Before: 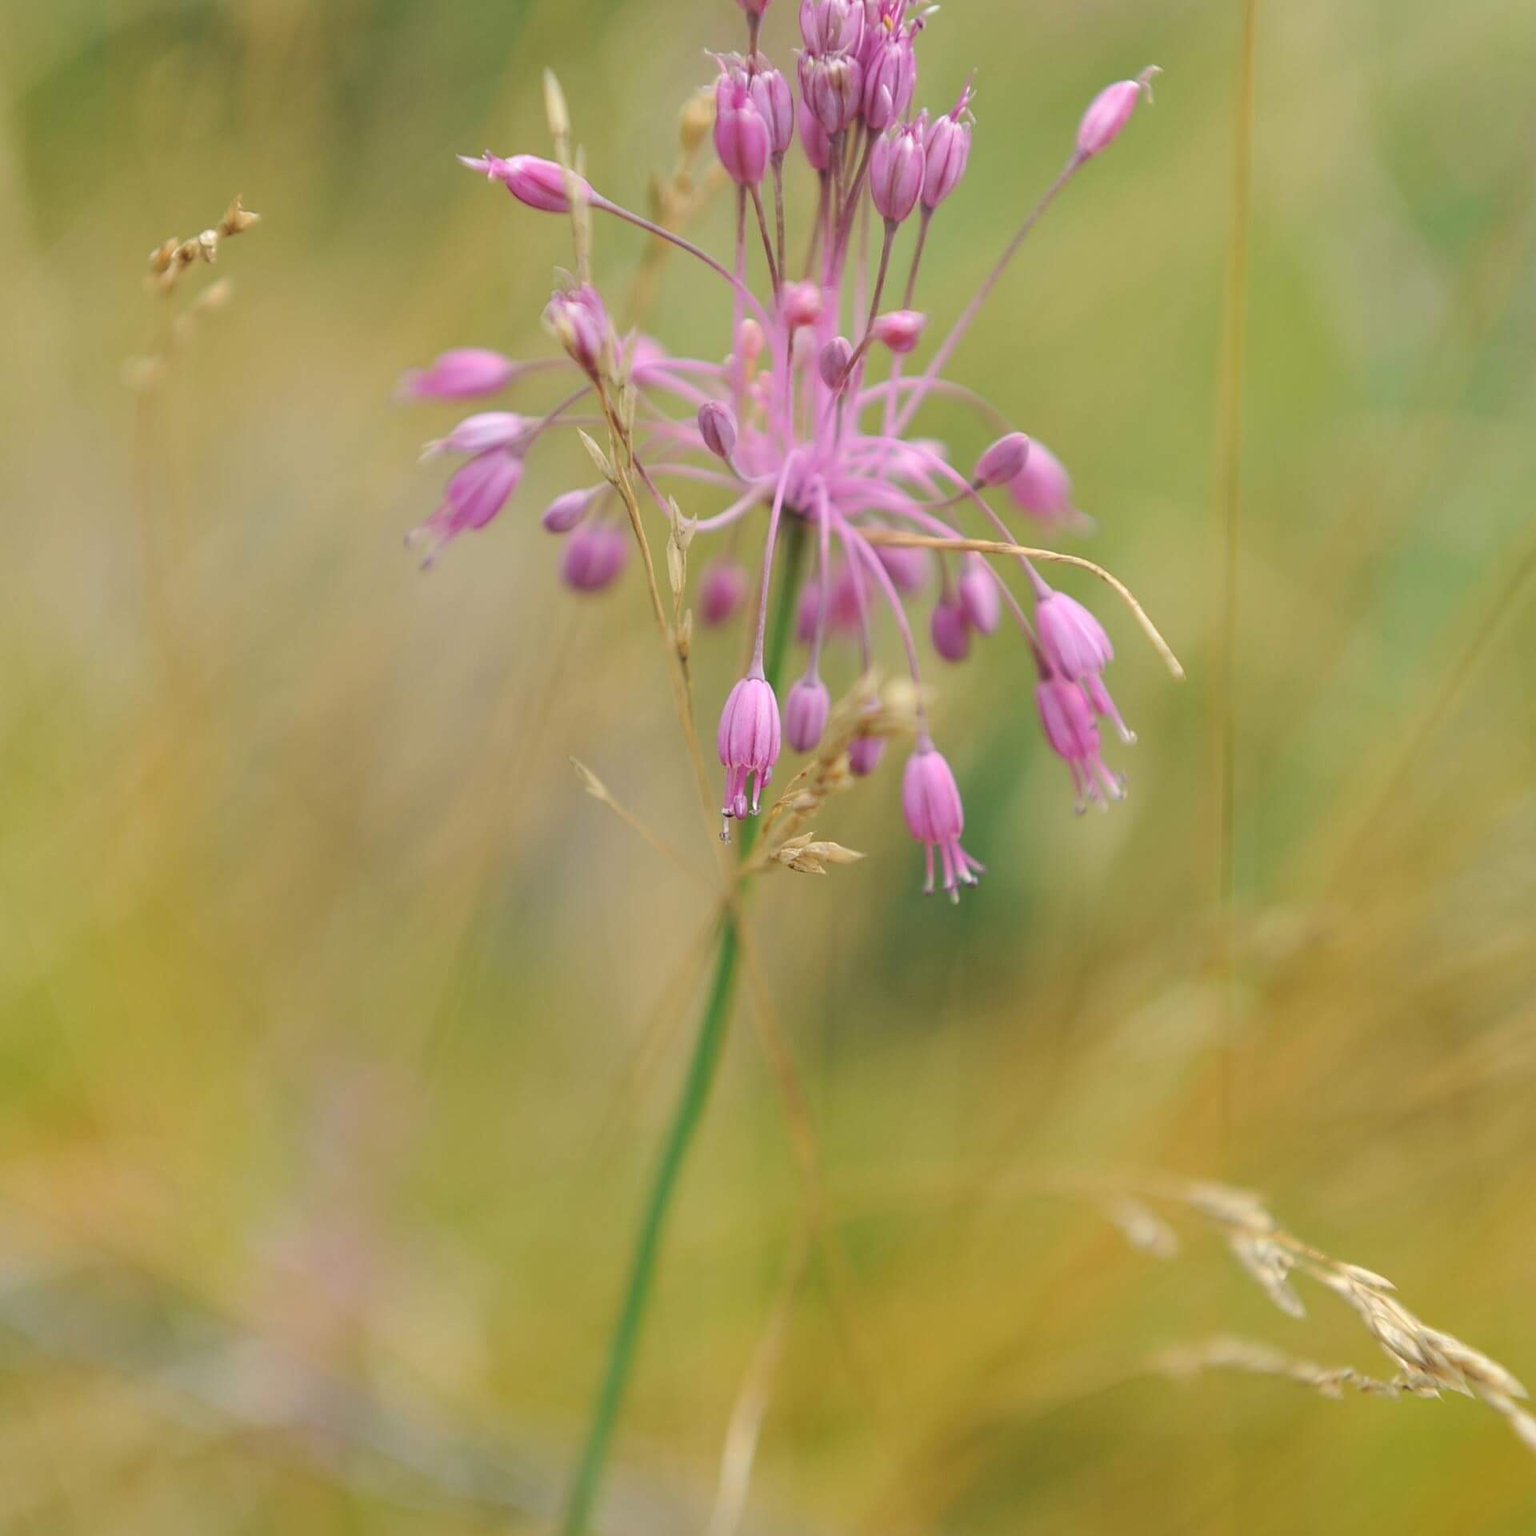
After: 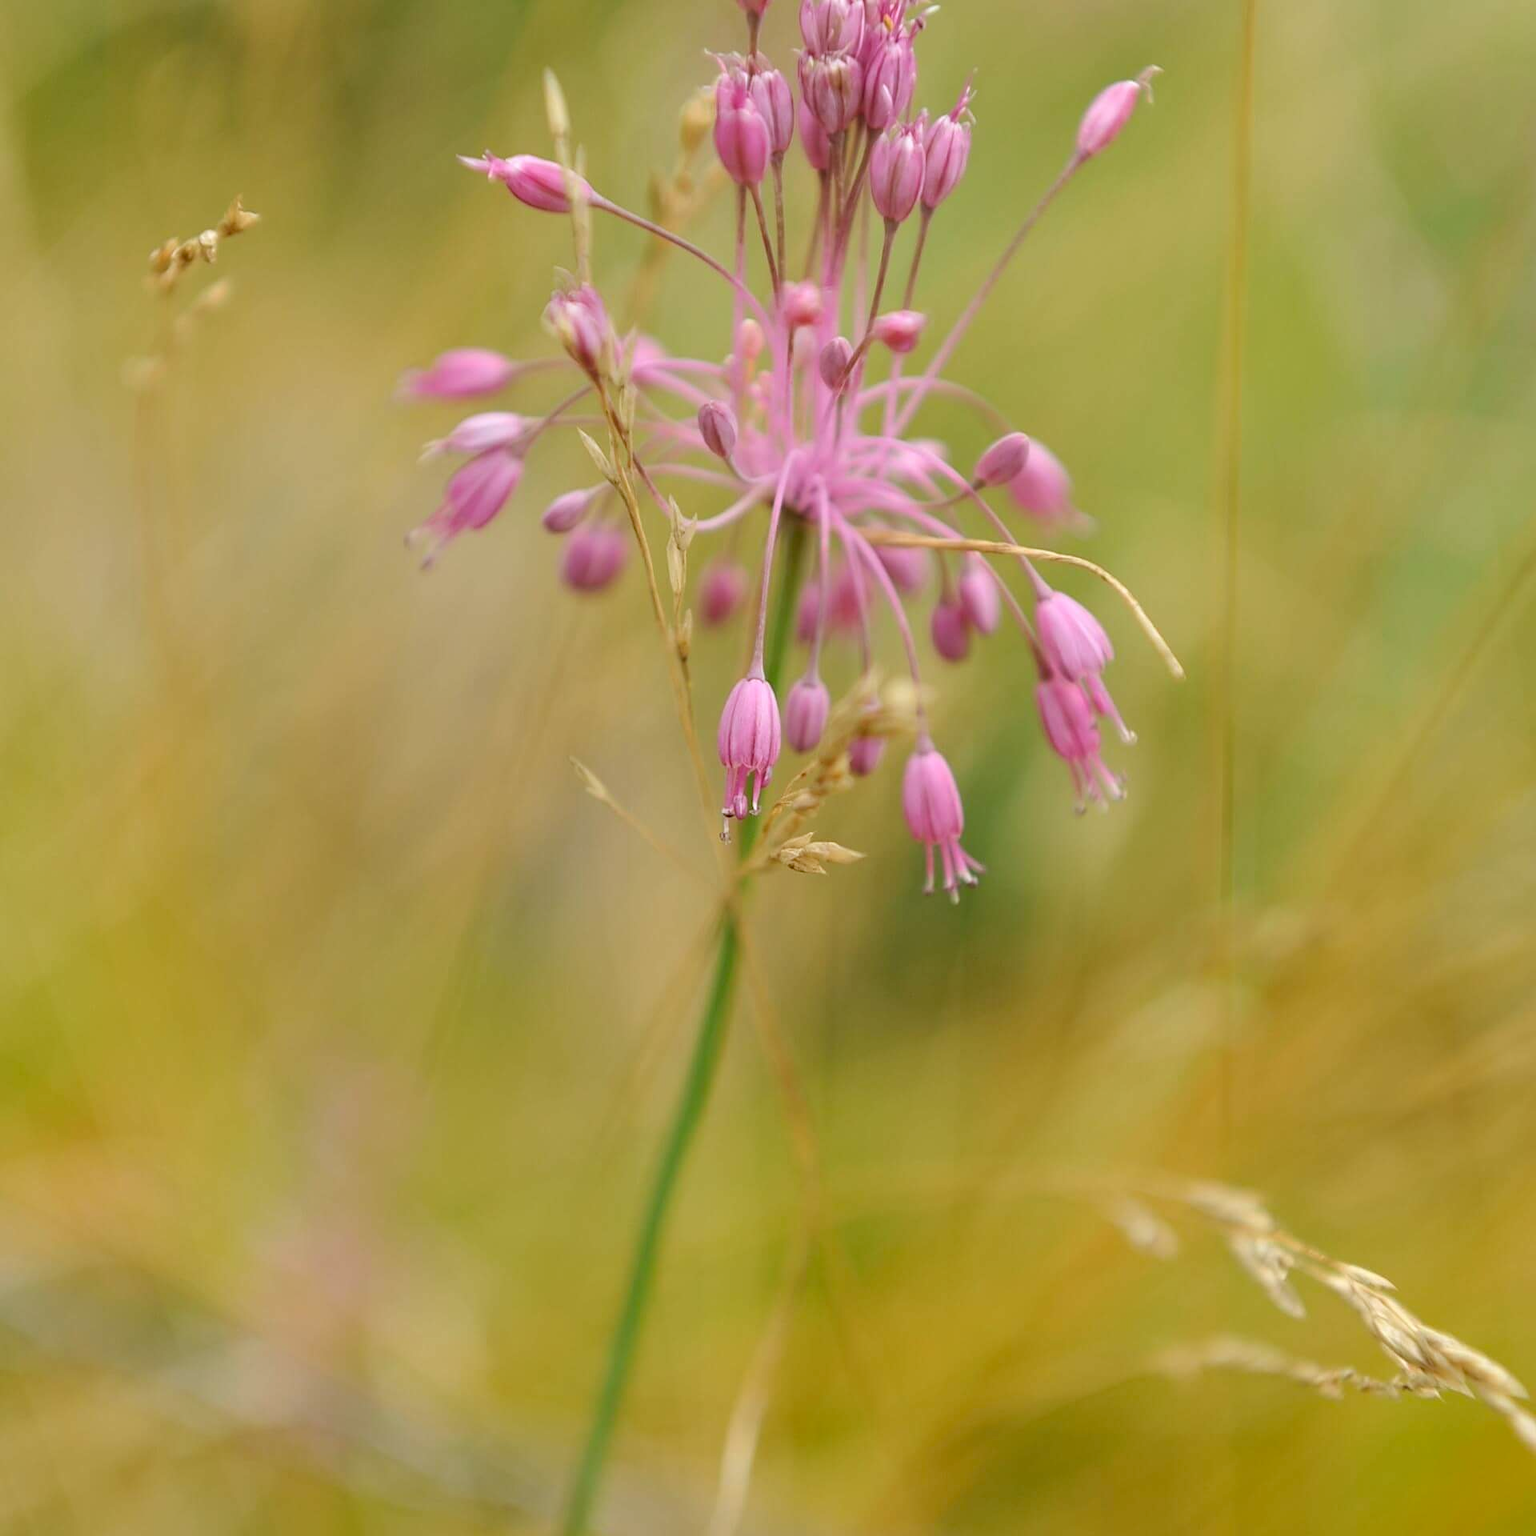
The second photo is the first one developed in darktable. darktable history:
color correction: highlights a* -0.609, highlights b* 0.162, shadows a* 4.4, shadows b* 20.49
